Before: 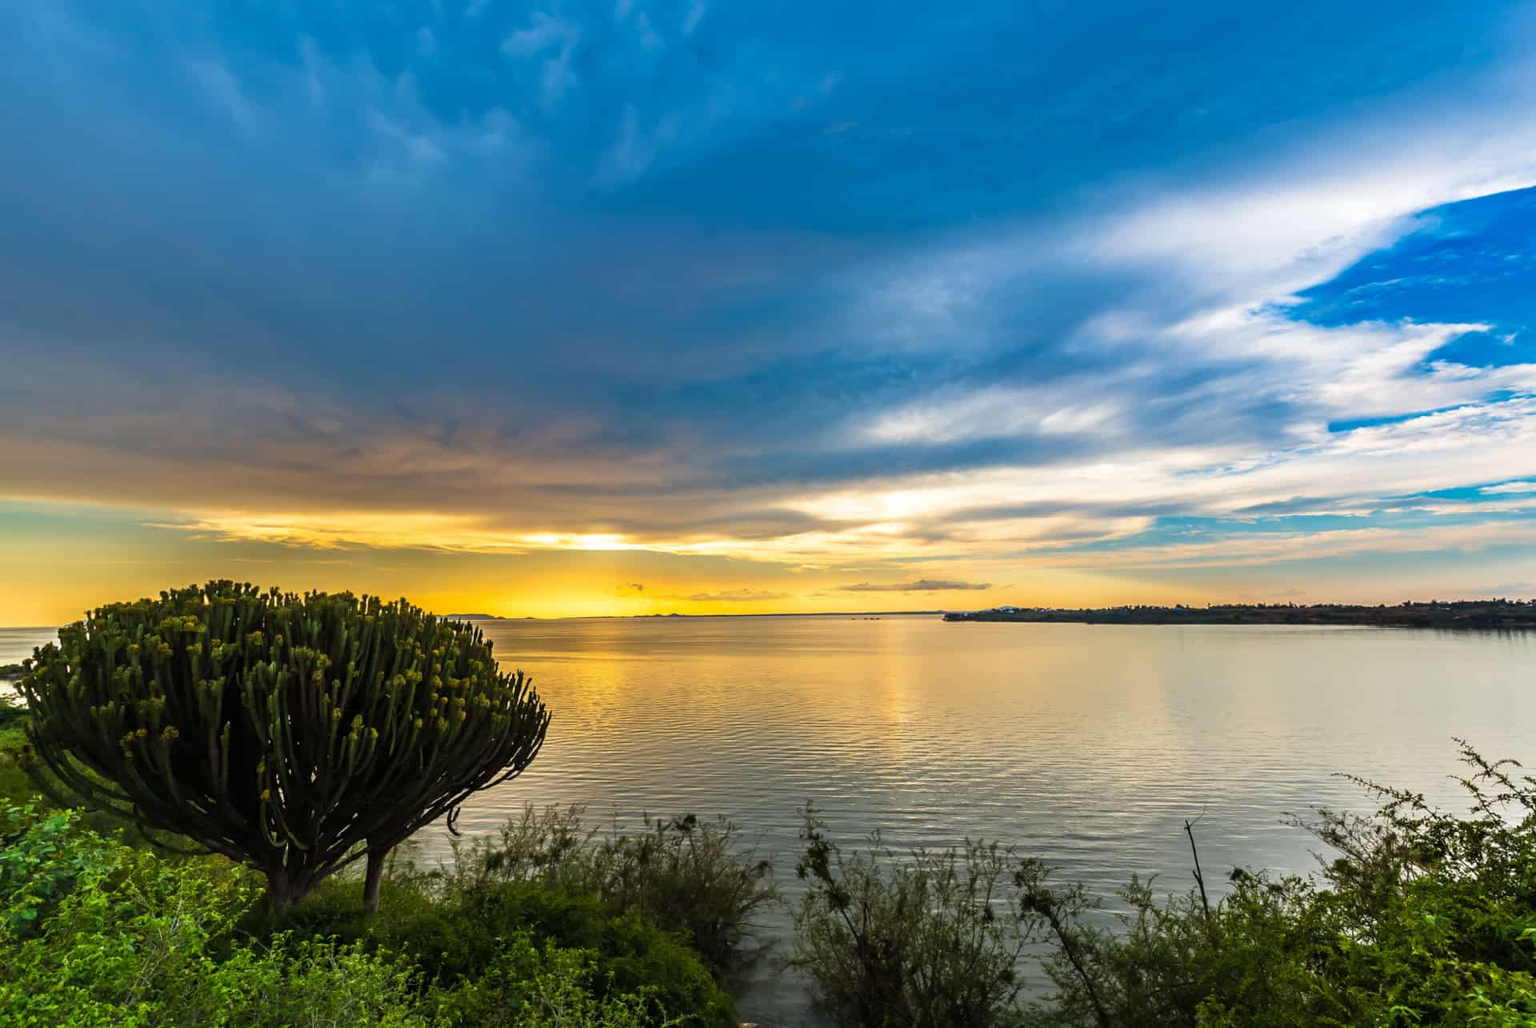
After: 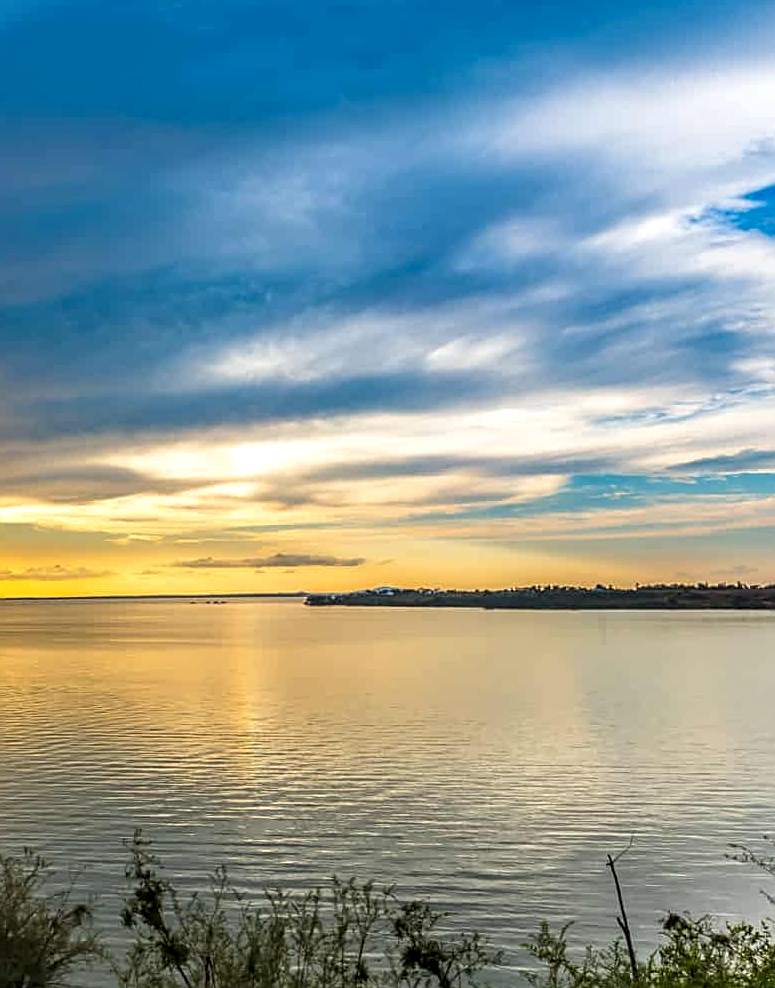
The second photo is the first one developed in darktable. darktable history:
sharpen: on, module defaults
crop: left 45.531%, top 13.308%, right 14.091%, bottom 9.797%
local contrast: on, module defaults
